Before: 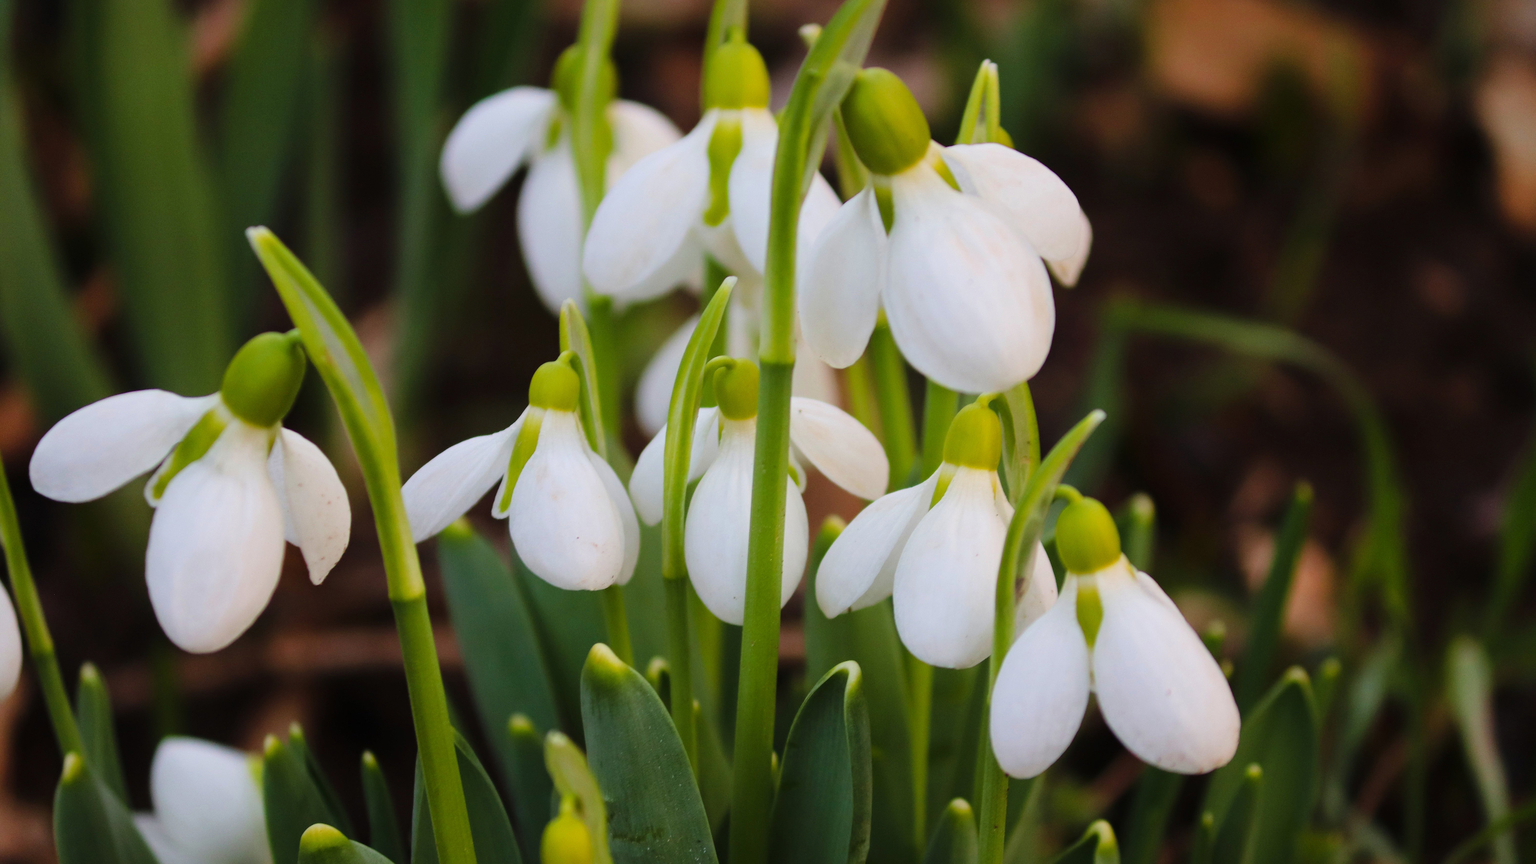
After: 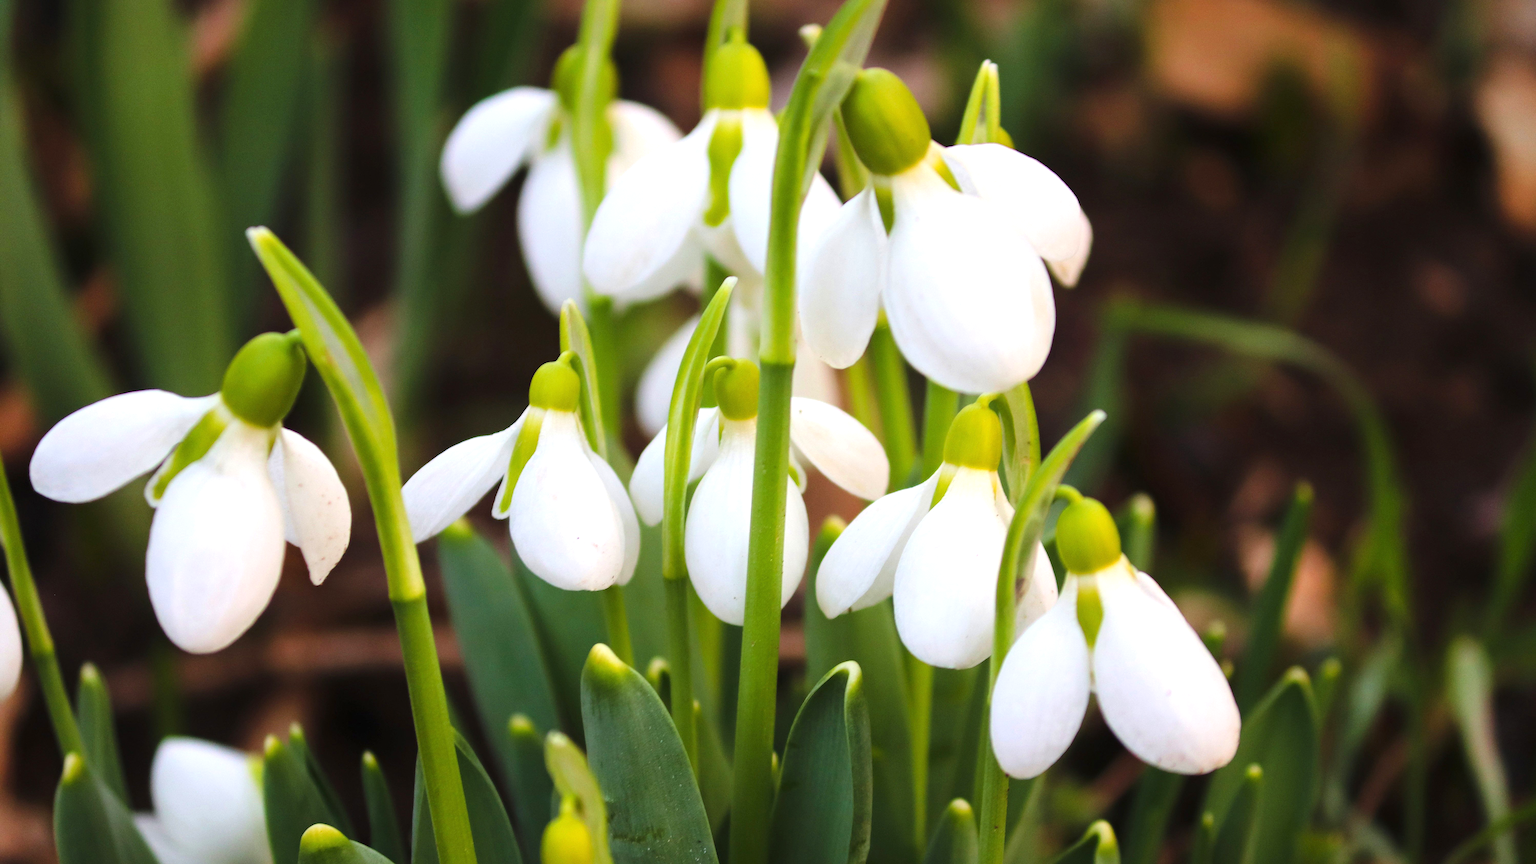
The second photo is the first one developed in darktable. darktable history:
exposure: black level correction 0, exposure 0.7 EV, compensate exposure bias true, compensate highlight preservation false
rotate and perspective: automatic cropping original format, crop left 0, crop top 0
tone equalizer: on, module defaults
